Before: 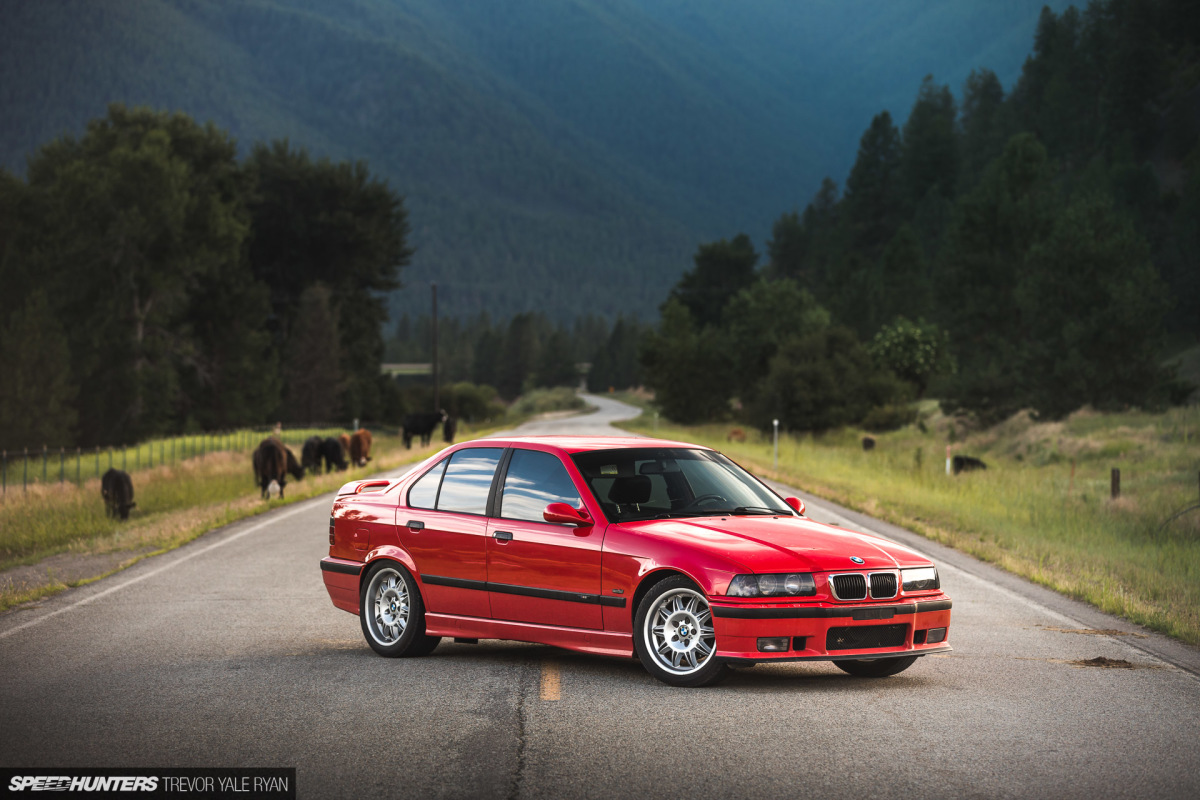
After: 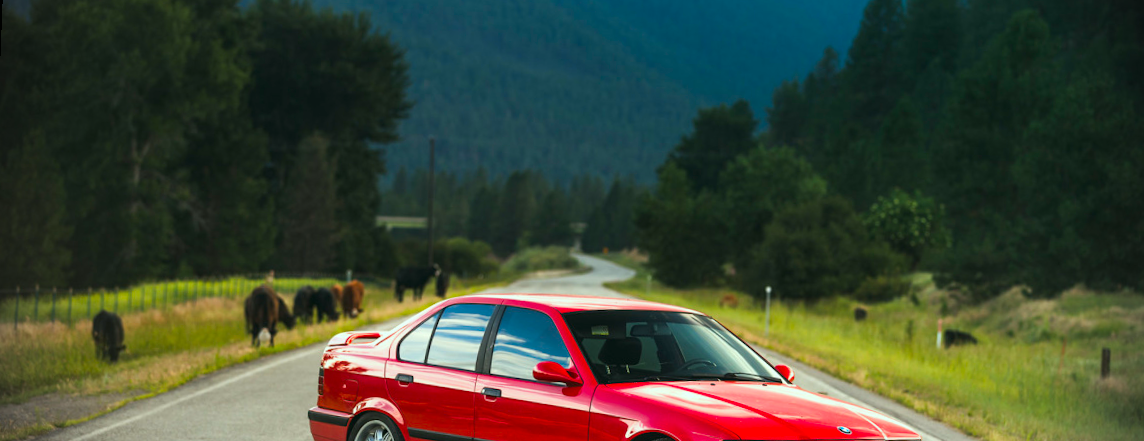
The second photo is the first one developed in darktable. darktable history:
rotate and perspective: rotation 2.17°, automatic cropping off
exposure: compensate highlight preservation false
color correction: highlights a* -7.33, highlights b* 1.26, shadows a* -3.55, saturation 1.4
crop: left 1.744%, top 19.225%, right 5.069%, bottom 28.357%
vignetting: fall-off start 88.03%, fall-off radius 24.9%
